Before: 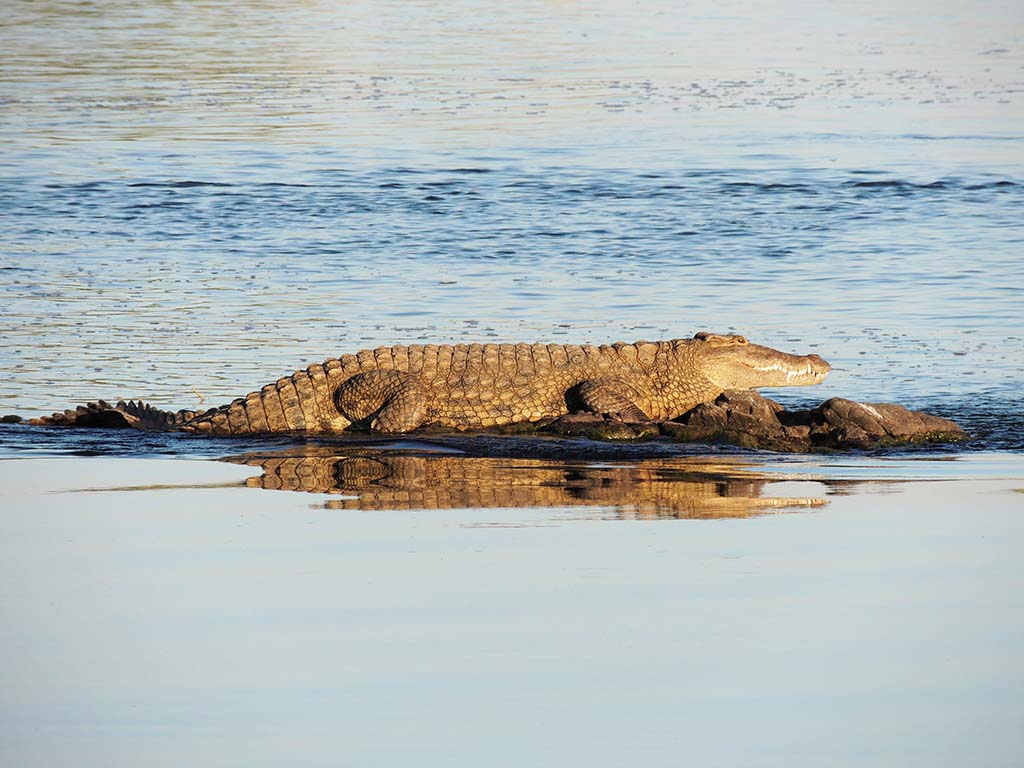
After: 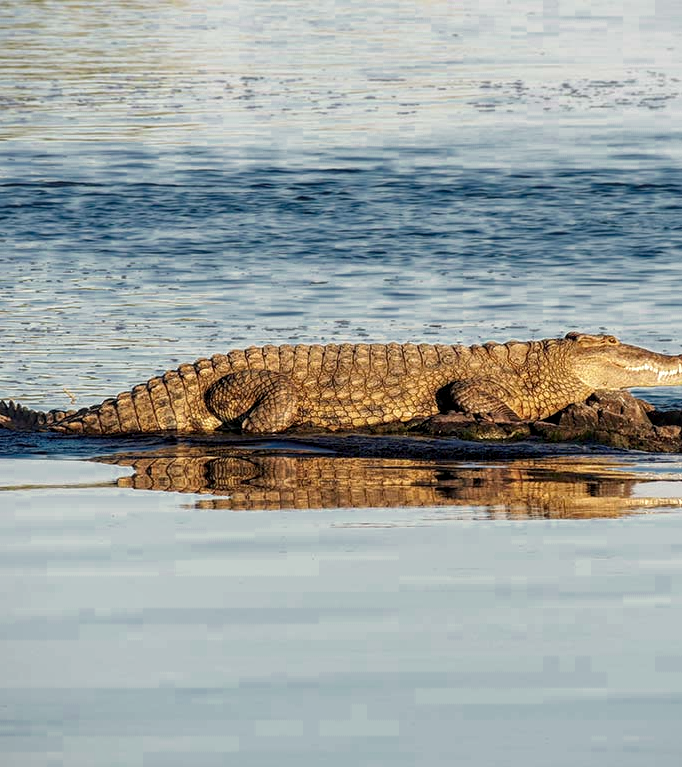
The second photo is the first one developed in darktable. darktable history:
crop and rotate: left 12.648%, right 20.685%
local contrast: highlights 61%, detail 143%, midtone range 0.428
color zones: curves: ch0 [(0, 0.497) (0.143, 0.5) (0.286, 0.5) (0.429, 0.483) (0.571, 0.116) (0.714, -0.006) (0.857, 0.28) (1, 0.497)]
